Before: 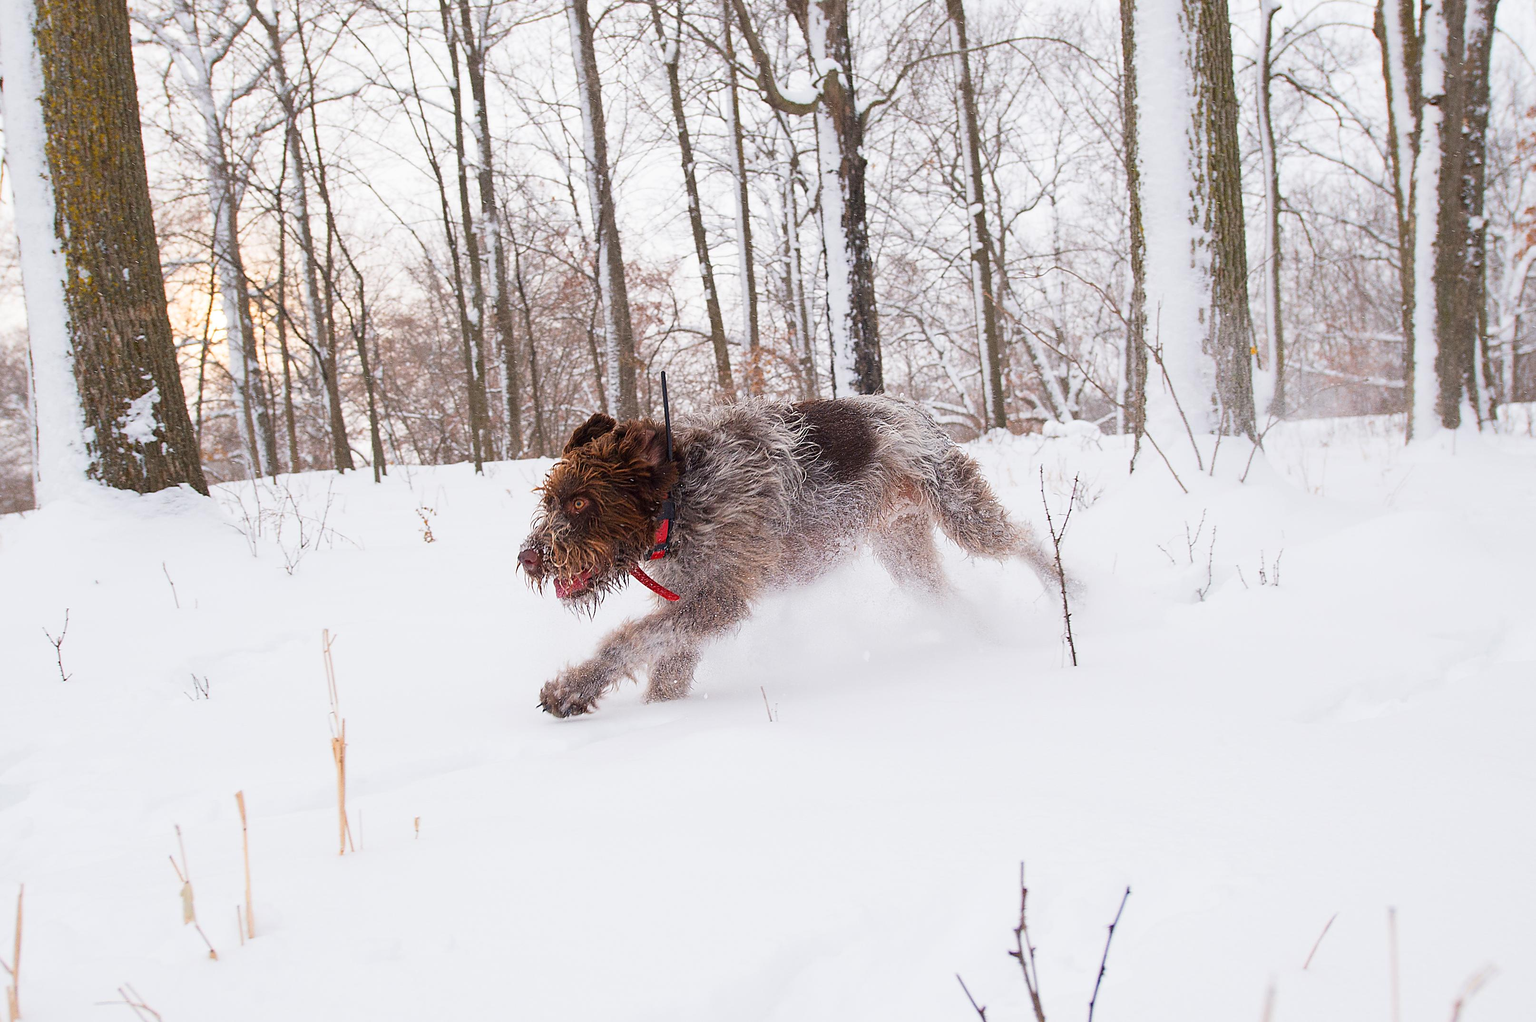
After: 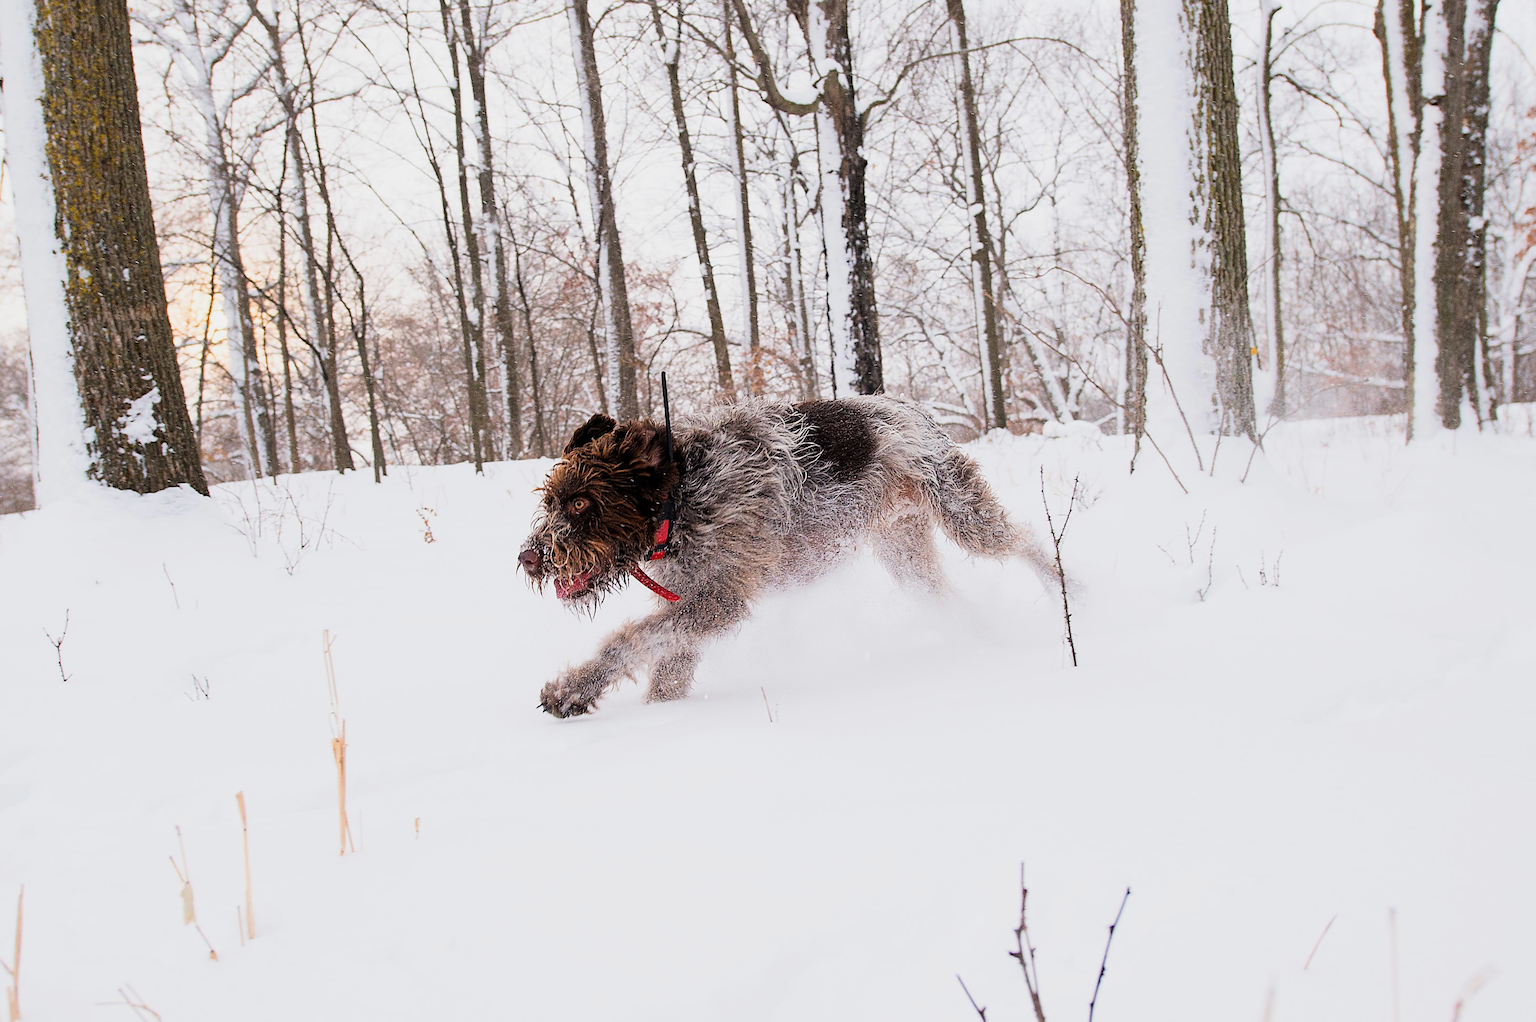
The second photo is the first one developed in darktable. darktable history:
filmic rgb: black relative exposure -16 EV, white relative exposure 6.27 EV, hardness 5.07, contrast 1.352, iterations of high-quality reconstruction 0
